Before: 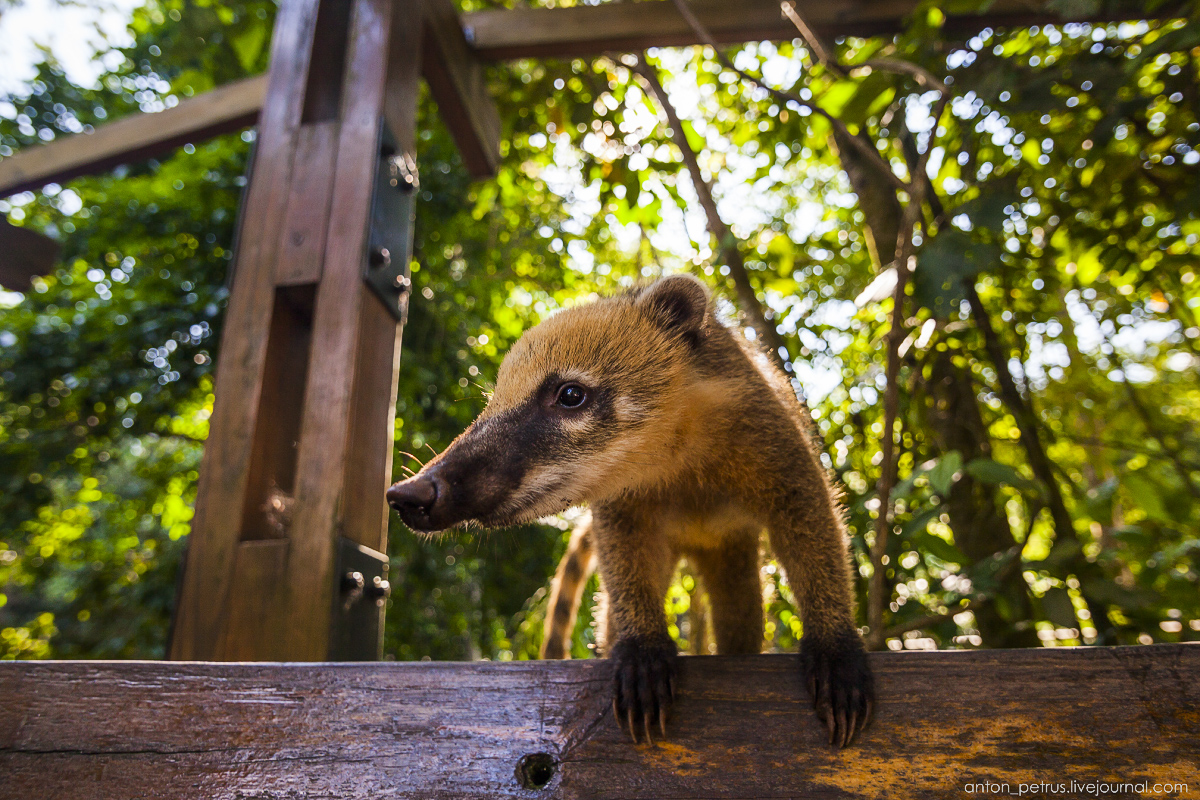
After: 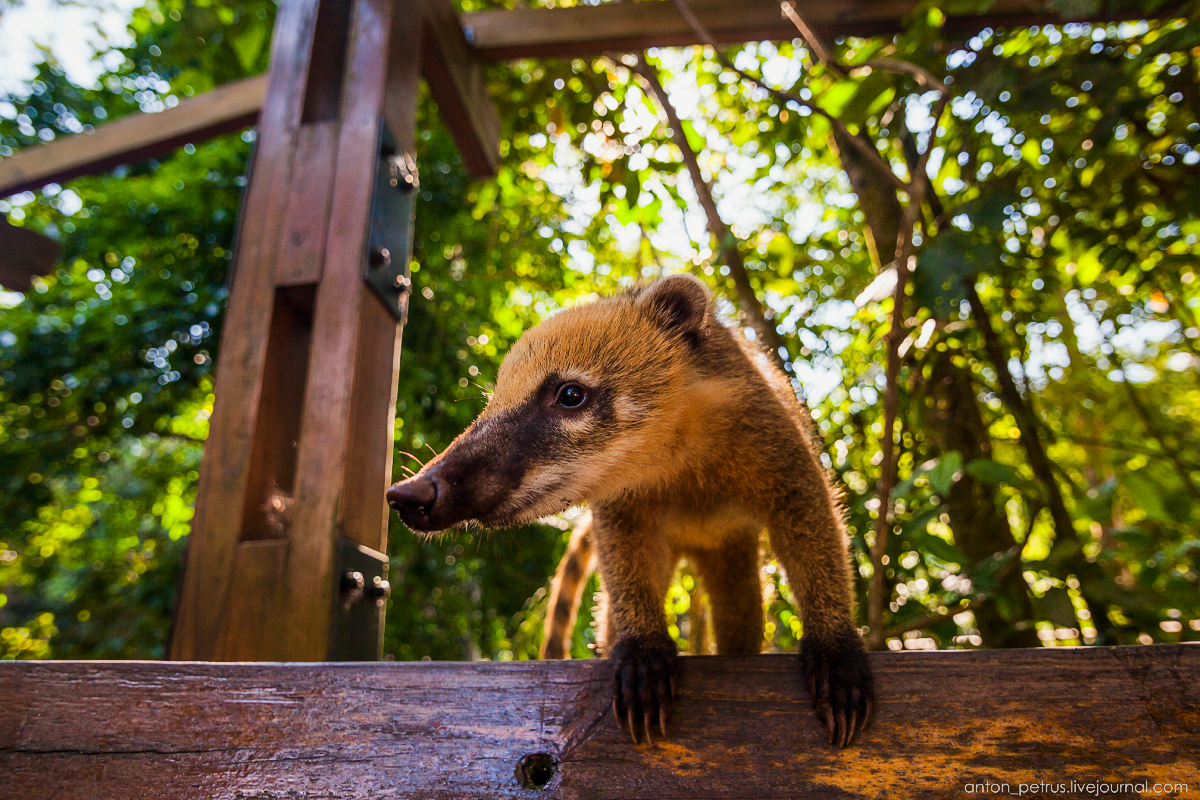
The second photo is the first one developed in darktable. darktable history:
tone equalizer: -8 EV 0.07 EV, edges refinement/feathering 500, mask exposure compensation -1.57 EV, preserve details no
color calibration: output R [0.999, 0.026, -0.11, 0], output G [-0.019, 1.037, -0.099, 0], output B [0.022, -0.023, 0.902, 0], illuminant same as pipeline (D50), adaptation none (bypass), x 0.333, y 0.335, temperature 5013.54 K
